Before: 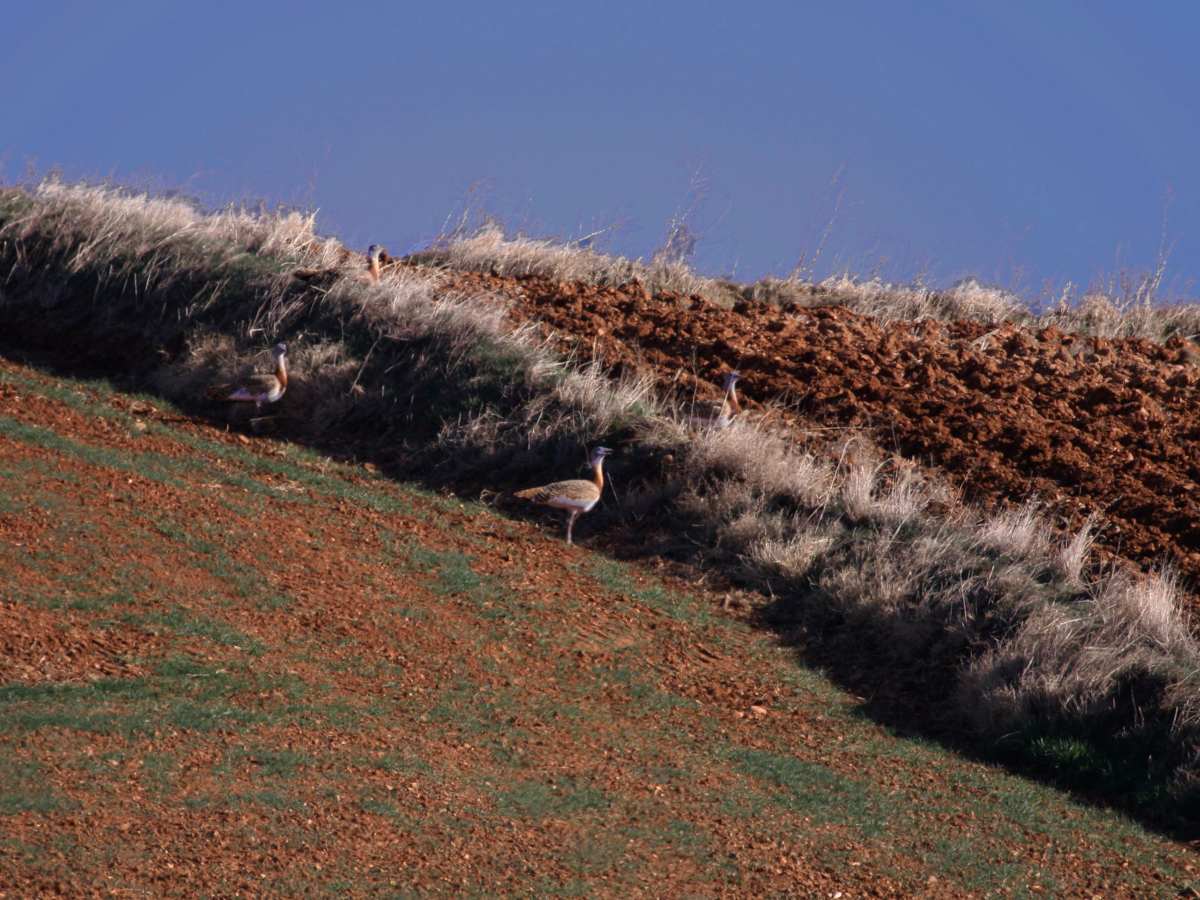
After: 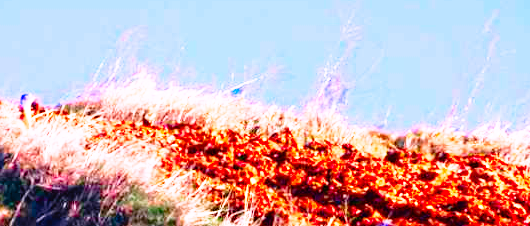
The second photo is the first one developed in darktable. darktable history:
sharpen: amount 0.203
exposure: exposure 1 EV, compensate exposure bias true, compensate highlight preservation false
crop: left 29.049%, top 16.794%, right 26.724%, bottom 57.997%
base curve: curves: ch0 [(0, 0) (0.012, 0.01) (0.073, 0.168) (0.31, 0.711) (0.645, 0.957) (1, 1)], preserve colors none
color zones: curves: ch0 [(0, 0.5) (0.143, 0.5) (0.286, 0.5) (0.429, 0.5) (0.571, 0.5) (0.714, 0.476) (0.857, 0.5) (1, 0.5)]; ch2 [(0, 0.5) (0.143, 0.5) (0.286, 0.5) (0.429, 0.5) (0.571, 0.5) (0.714, 0.487) (0.857, 0.5) (1, 0.5)]
tone equalizer: edges refinement/feathering 500, mask exposure compensation -1.57 EV, preserve details guided filter
color correction: highlights a* 1.6, highlights b* -1.87, saturation 2.46
